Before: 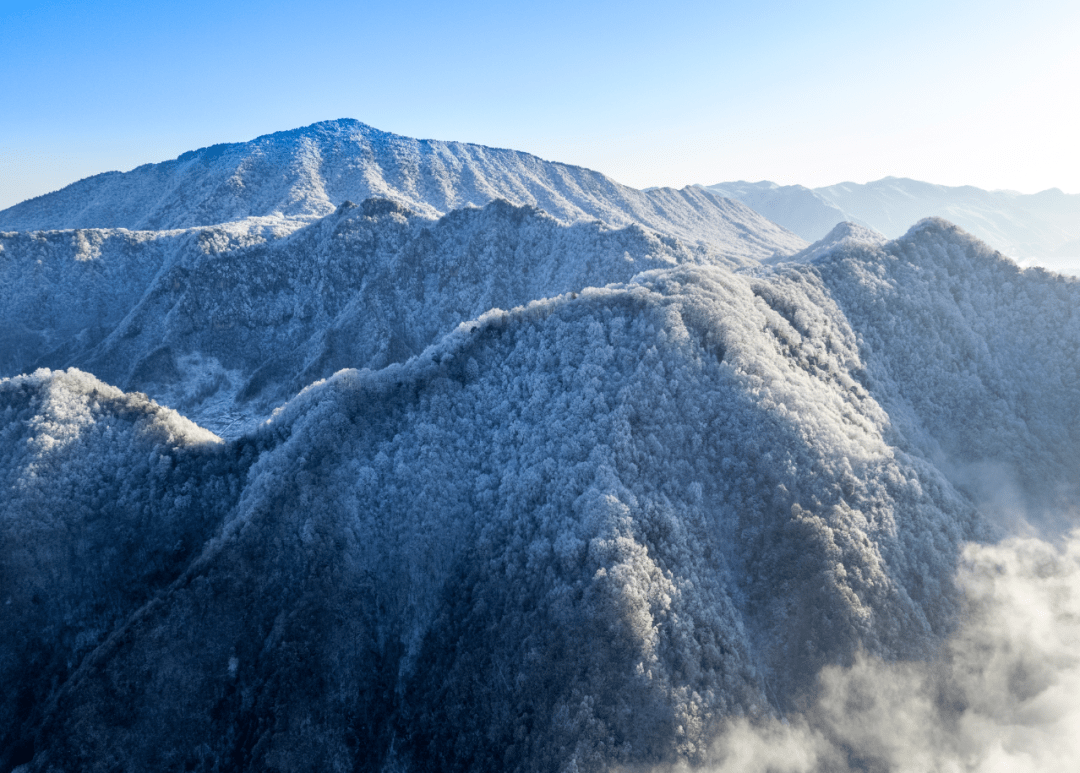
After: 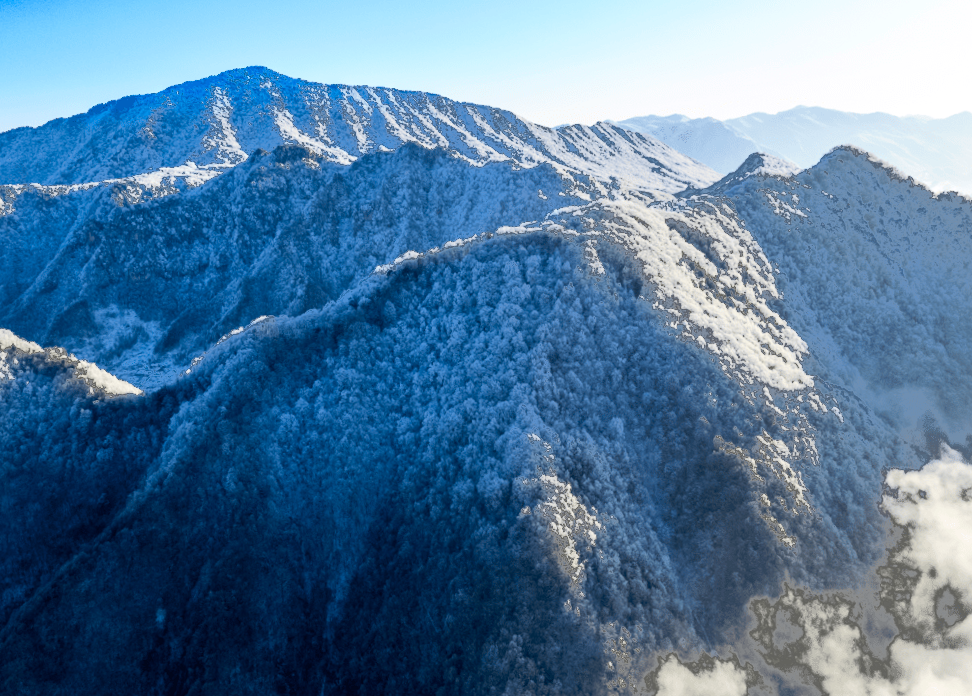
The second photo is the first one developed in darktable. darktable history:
contrast brightness saturation: contrast 0.16, saturation 0.32
fill light: exposure -0.73 EV, center 0.69, width 2.2
crop and rotate: angle 1.96°, left 5.673%, top 5.673%
